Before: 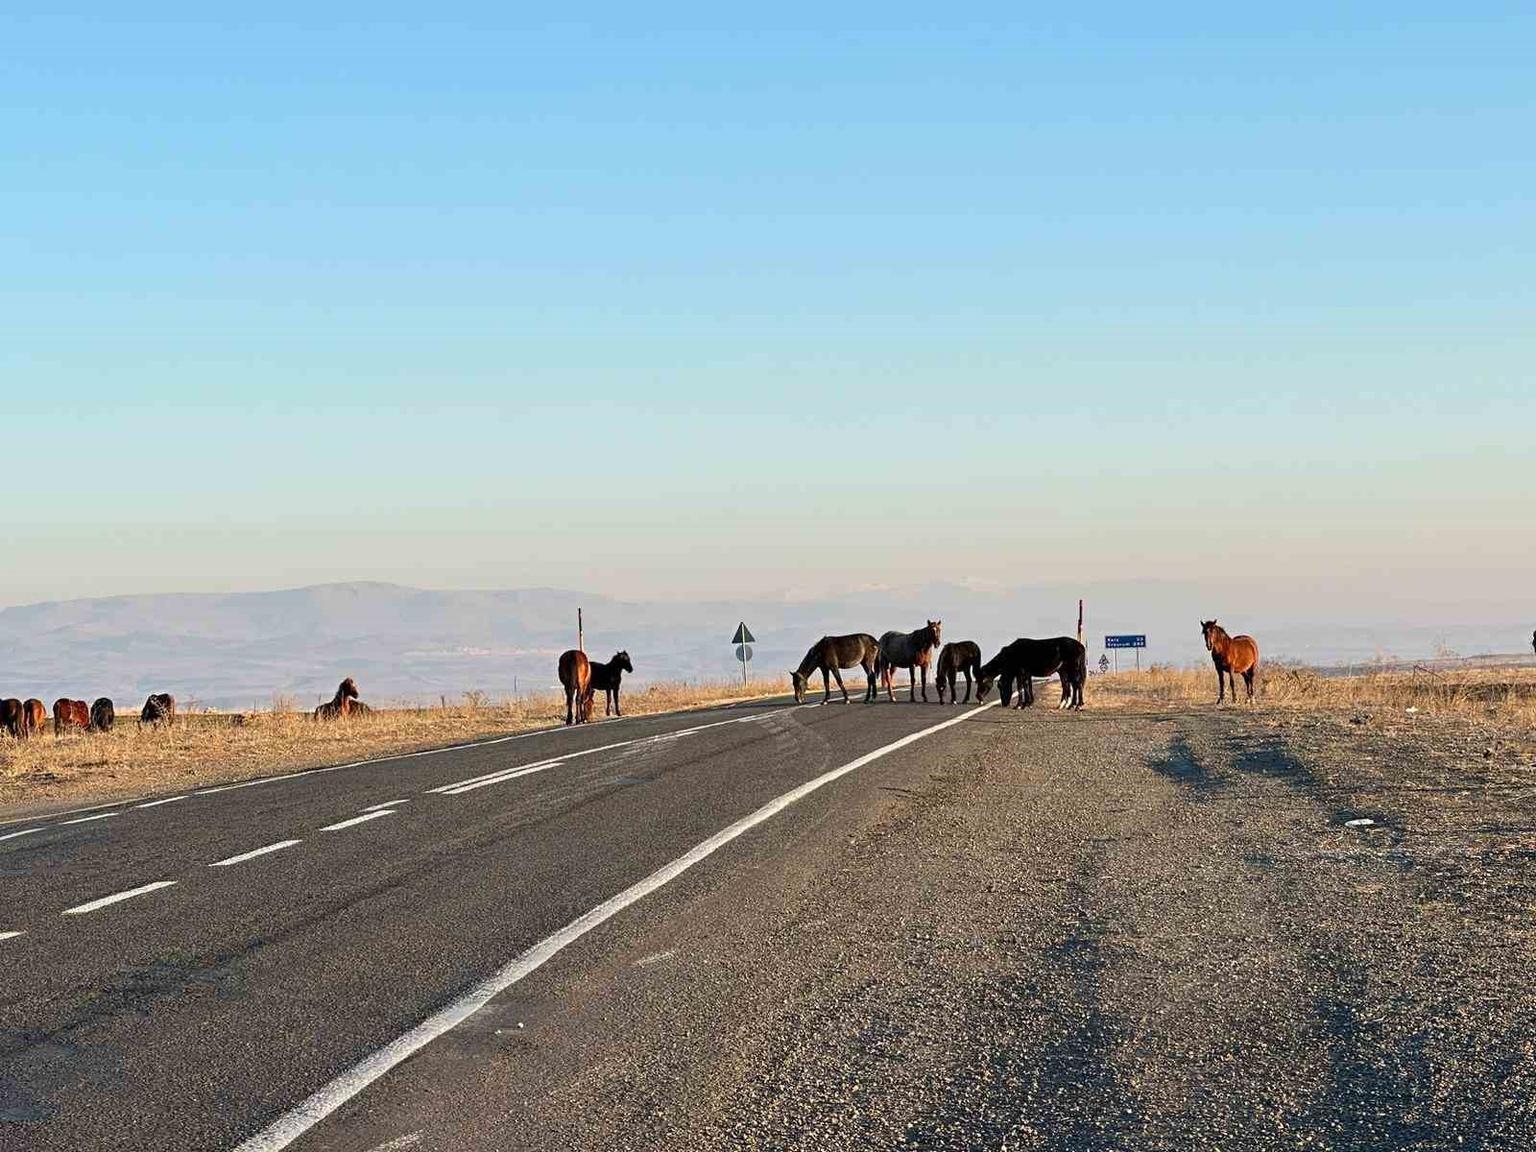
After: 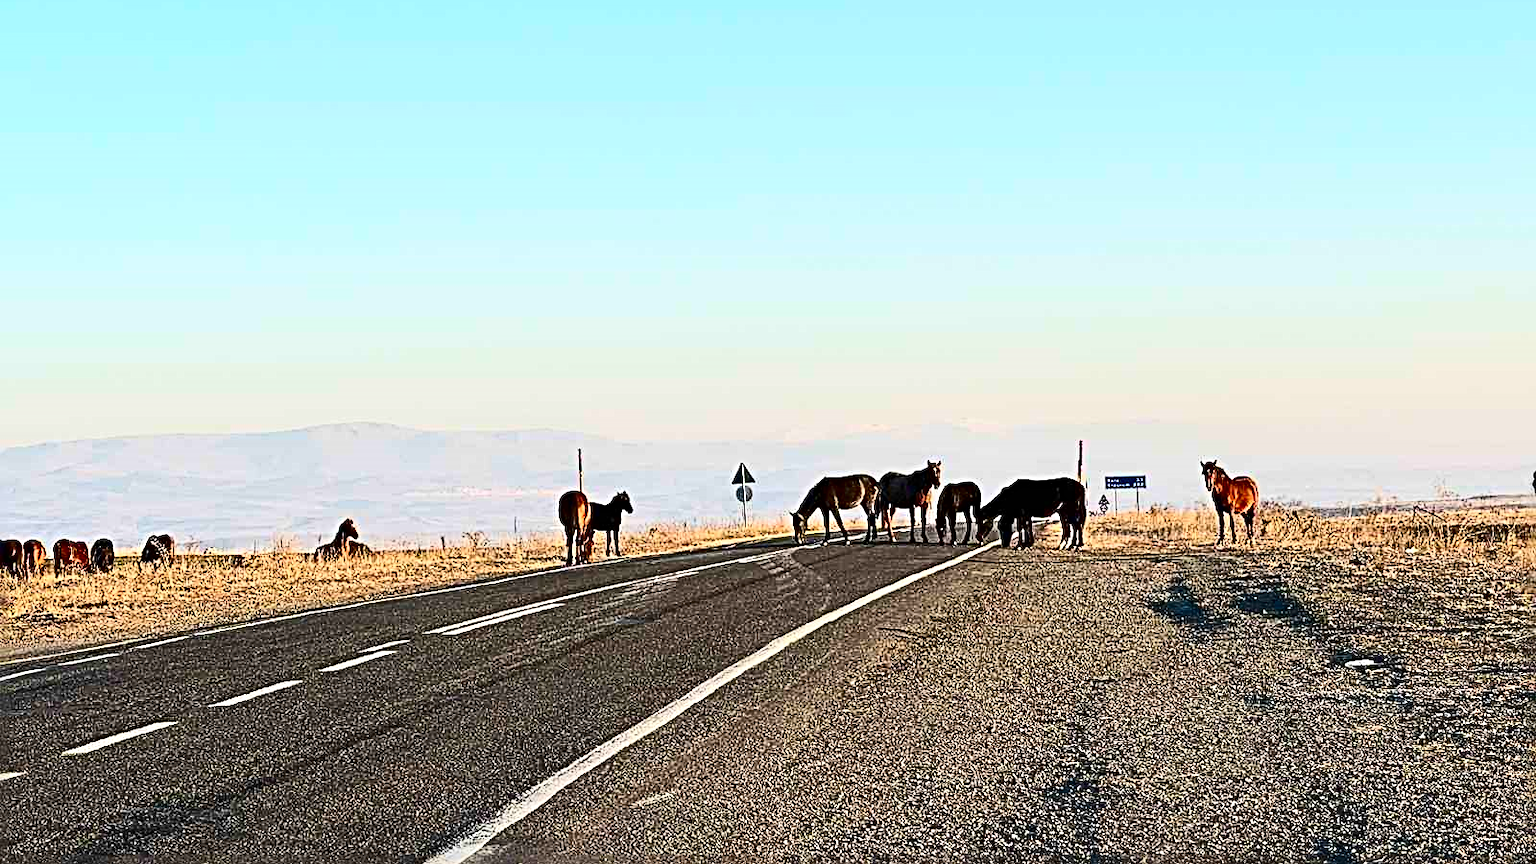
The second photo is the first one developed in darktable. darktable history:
crop: top 13.899%, bottom 11.063%
sharpen: radius 3.681, amount 0.929
contrast brightness saturation: contrast 0.401, brightness 0.049, saturation 0.247
